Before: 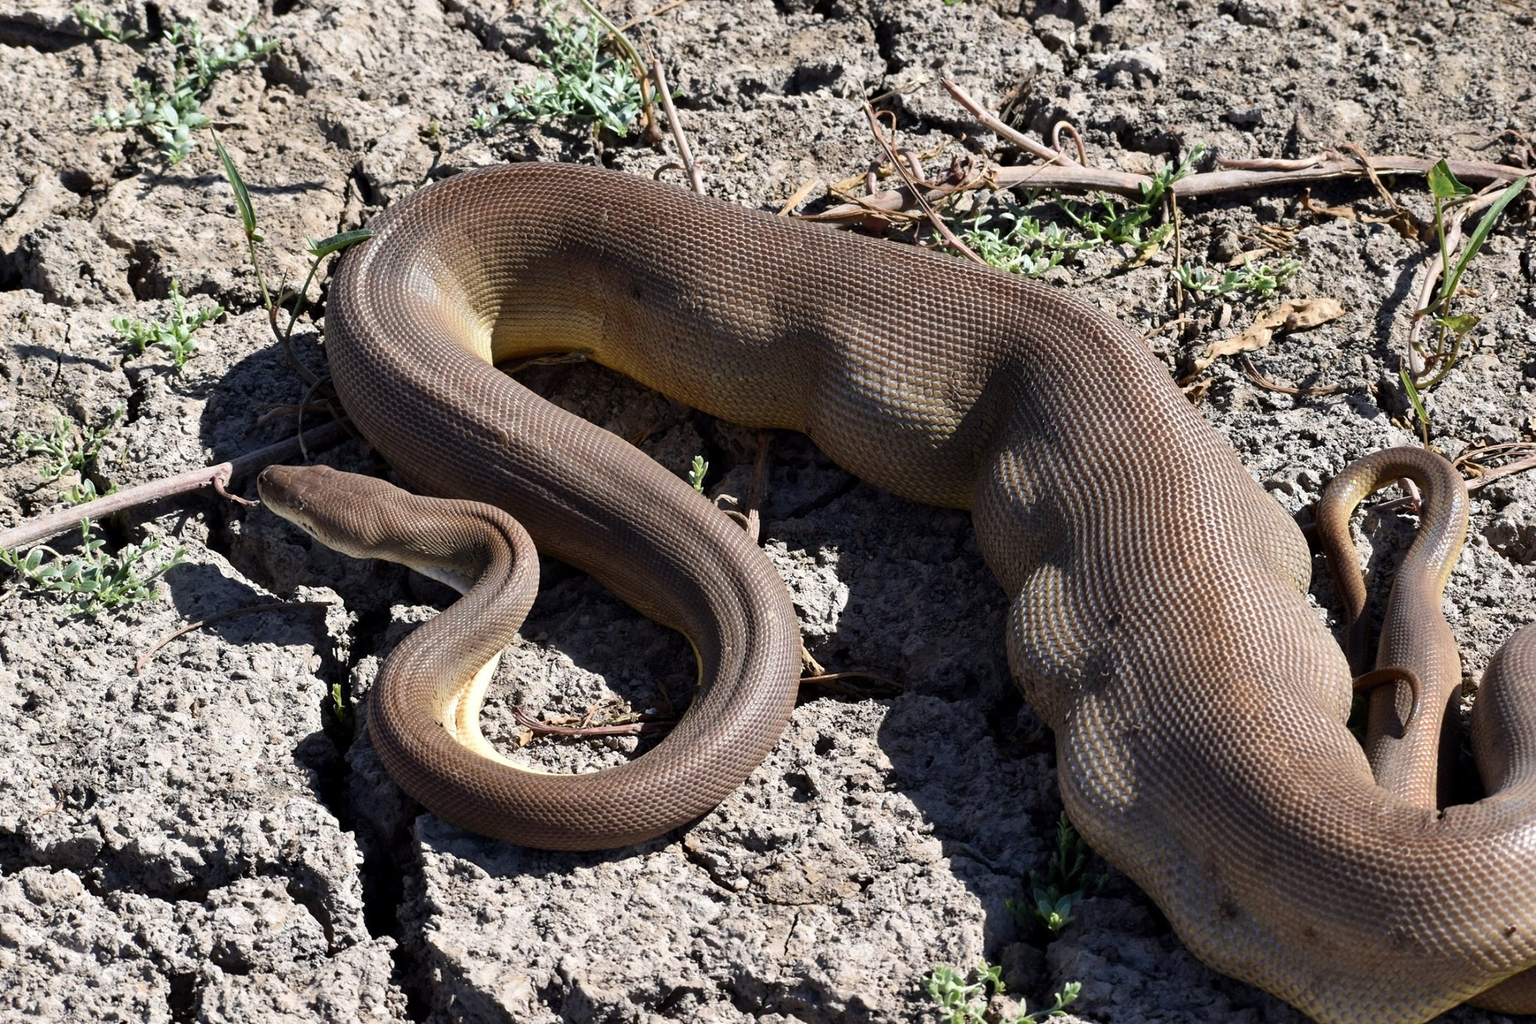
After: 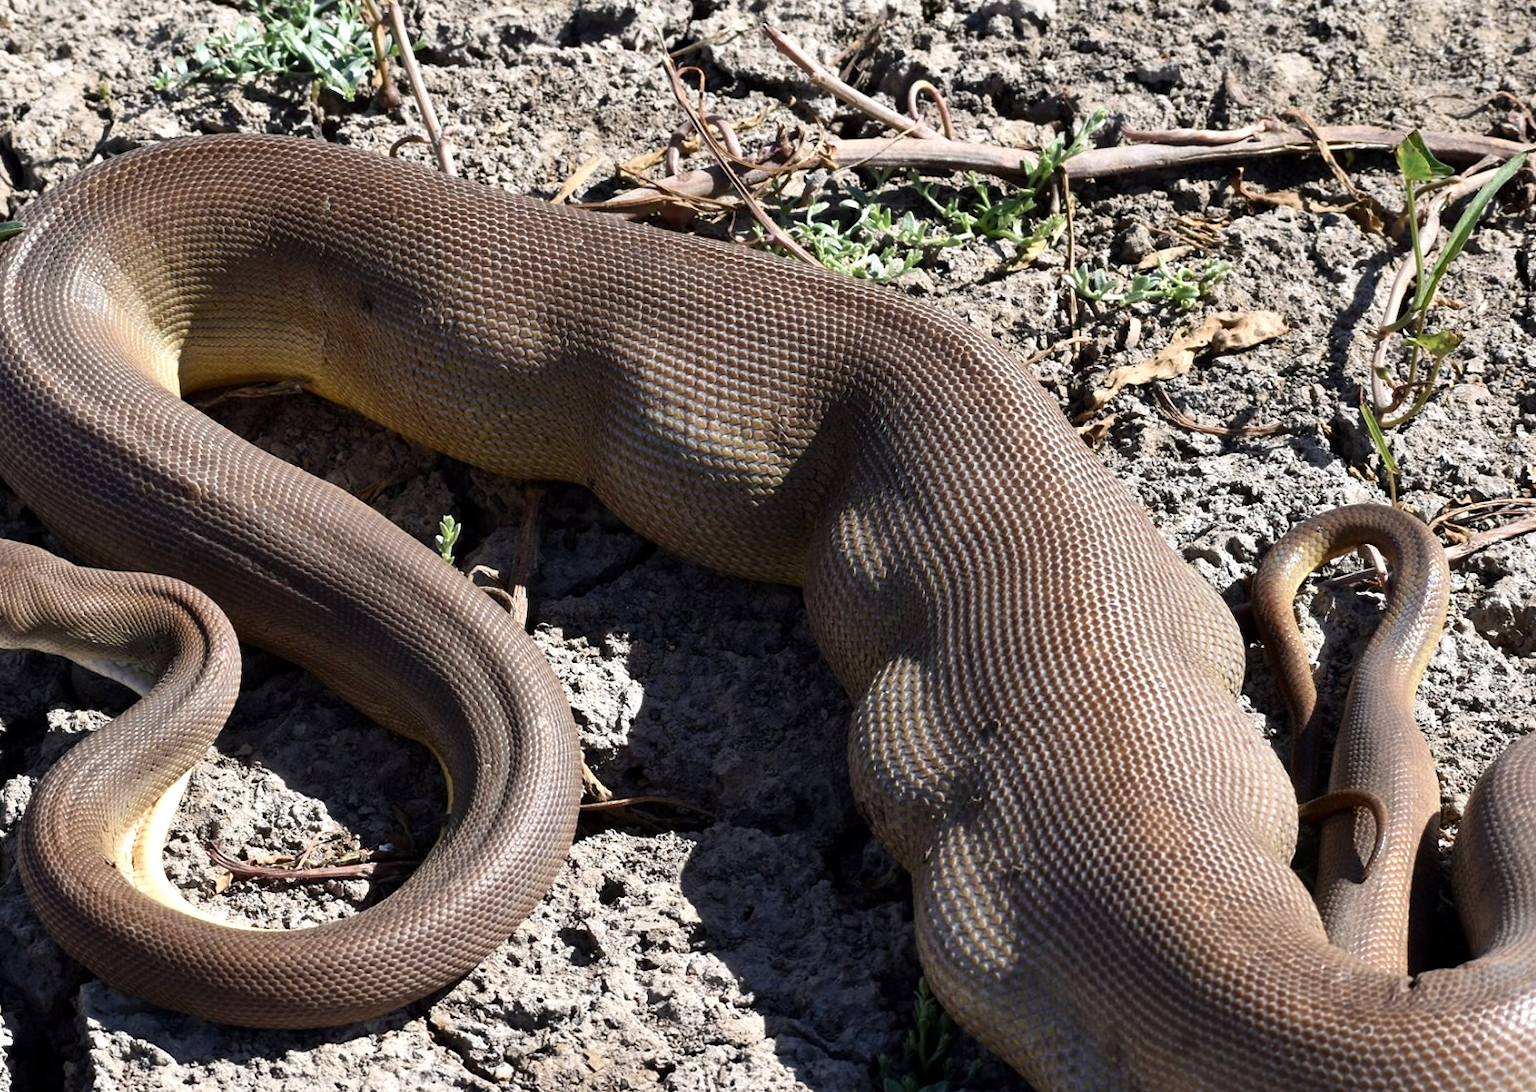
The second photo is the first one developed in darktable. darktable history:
tone equalizer: on, module defaults
crop: left 23.095%, top 5.827%, bottom 11.854%
shadows and highlights: shadows -12.5, white point adjustment 4, highlights 28.33
